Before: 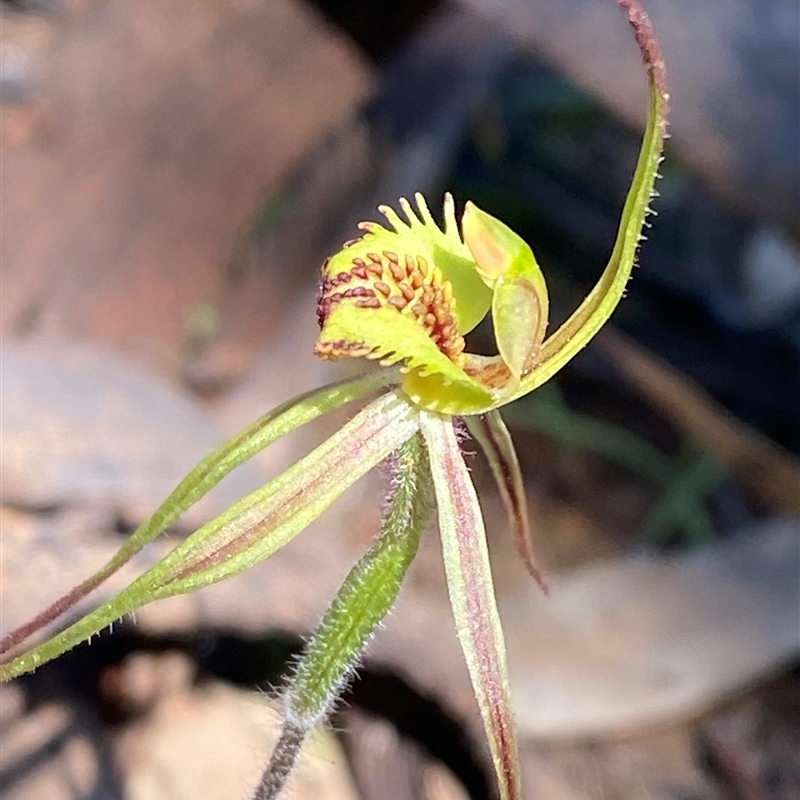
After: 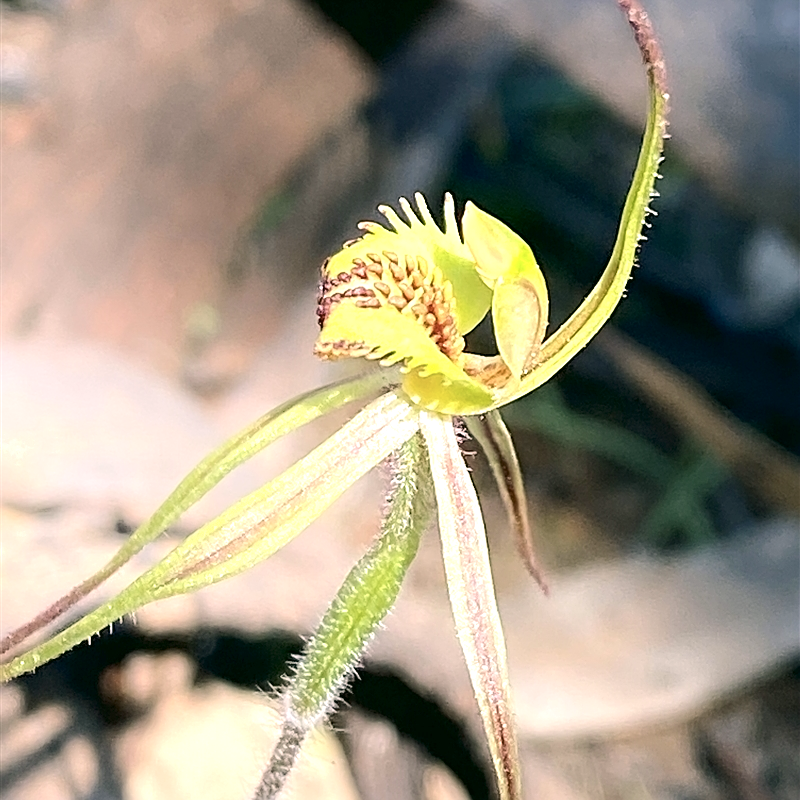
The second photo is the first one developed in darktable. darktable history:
color balance rgb: highlights gain › chroma 2.055%, highlights gain › hue 294.01°, perceptual saturation grading › global saturation 0.186%, perceptual brilliance grading › global brilliance 12.132%, global vibrance -16.247%, contrast -6.046%
exposure: exposure 0.176 EV, compensate highlight preservation false
shadows and highlights: shadows -23.95, highlights 48.1, soften with gaussian
color correction: highlights a* -0.482, highlights b* 9.2, shadows a* -8.87, shadows b* 0.745
sharpen: on, module defaults
contrast brightness saturation: contrast 0.109, saturation -0.161
